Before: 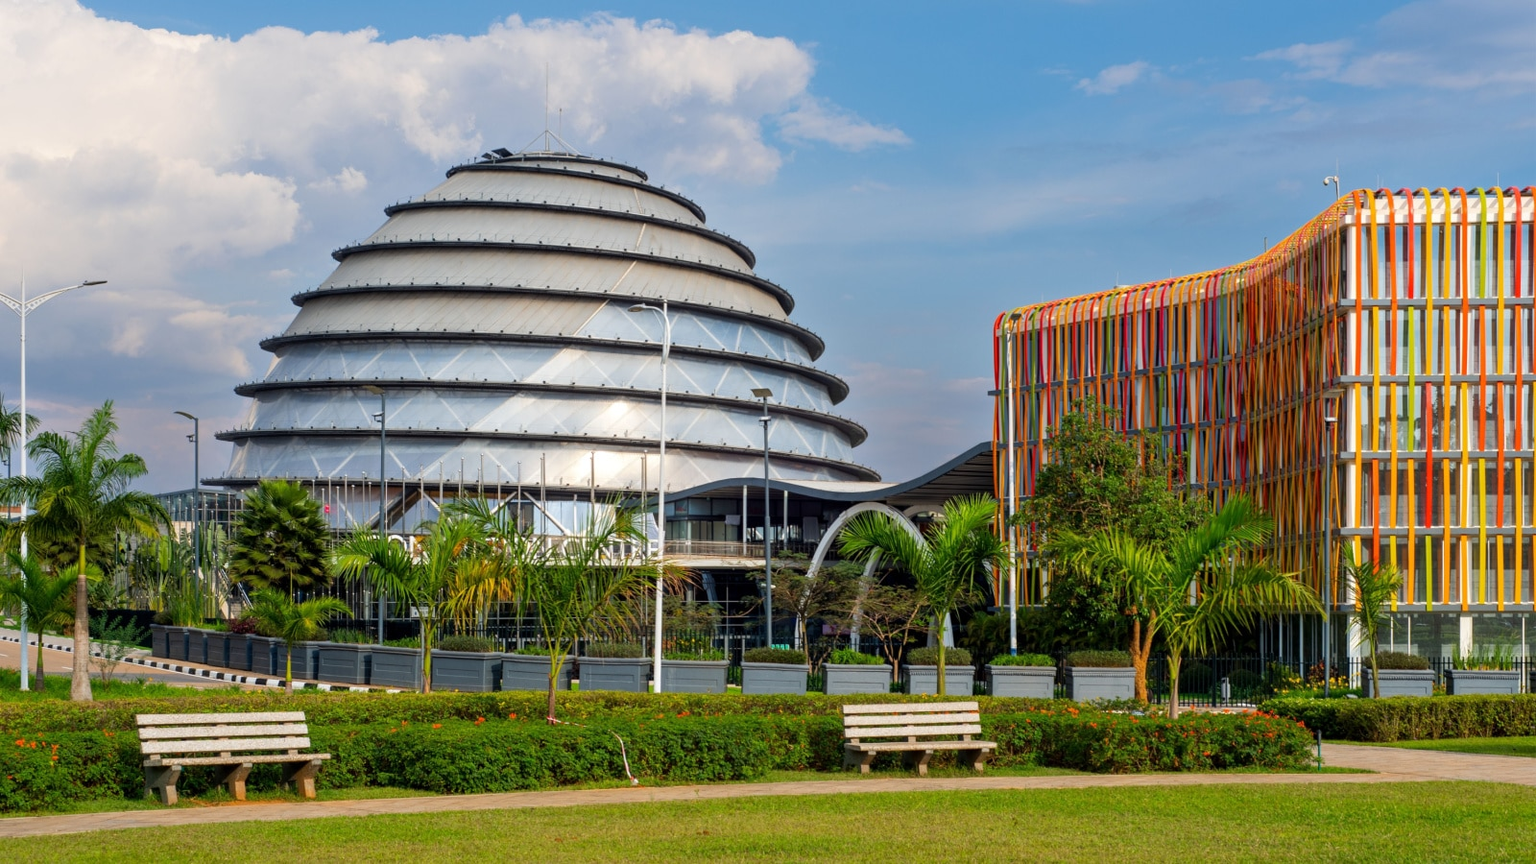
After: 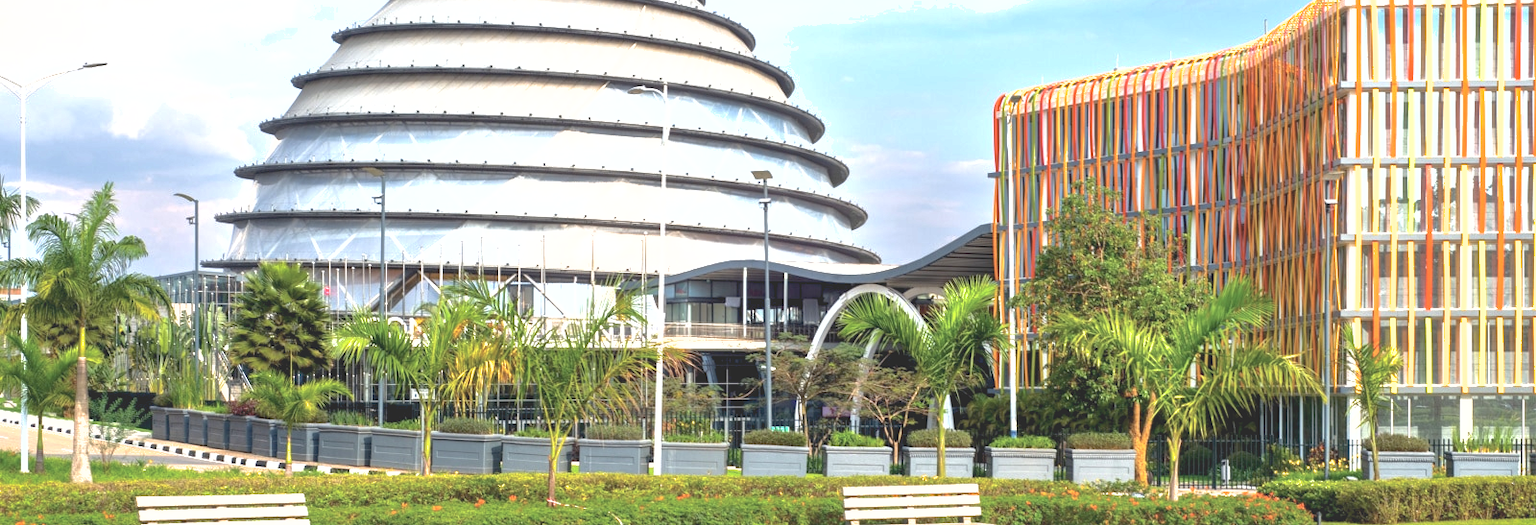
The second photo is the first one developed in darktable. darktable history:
exposure: exposure 1.997 EV, compensate highlight preservation false
shadows and highlights: on, module defaults
contrast brightness saturation: contrast -0.254, saturation -0.433
crop and rotate: top 25.246%, bottom 13.971%
color balance rgb: power › hue 312.35°, global offset › luminance -0.486%, perceptual saturation grading › global saturation -0.034%, global vibrance 16.28%, saturation formula JzAzBz (2021)
